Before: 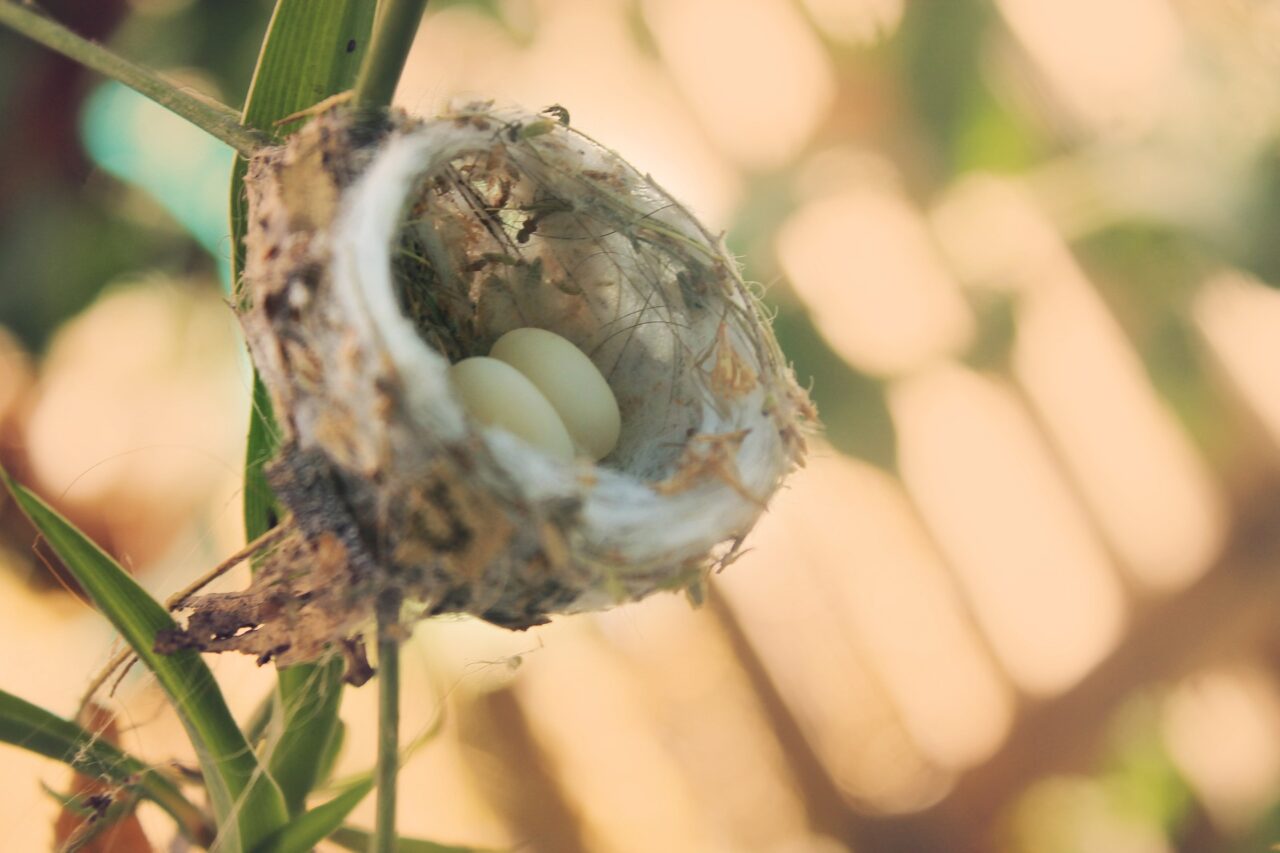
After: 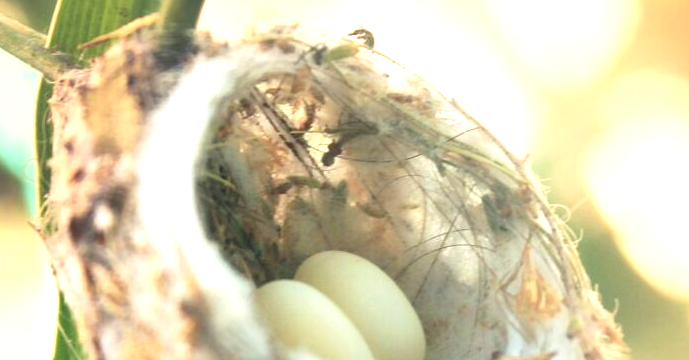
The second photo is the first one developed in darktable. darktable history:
crop: left 15.306%, top 9.065%, right 30.789%, bottom 48.638%
exposure: exposure 1.16 EV, compensate exposure bias true, compensate highlight preservation false
